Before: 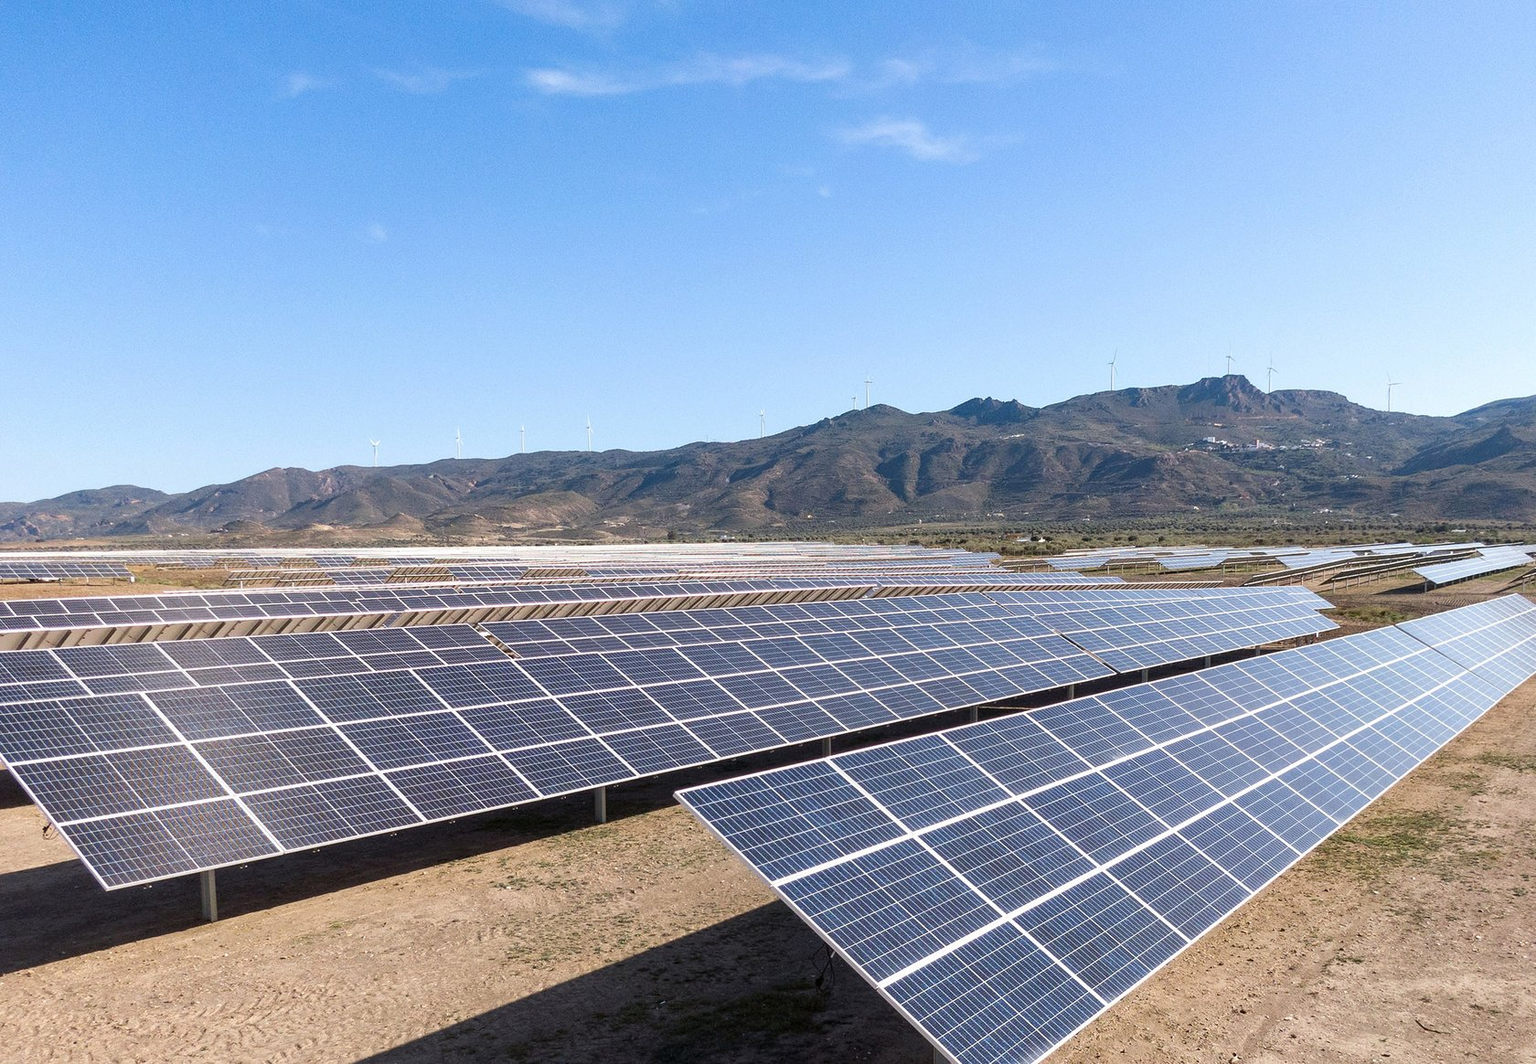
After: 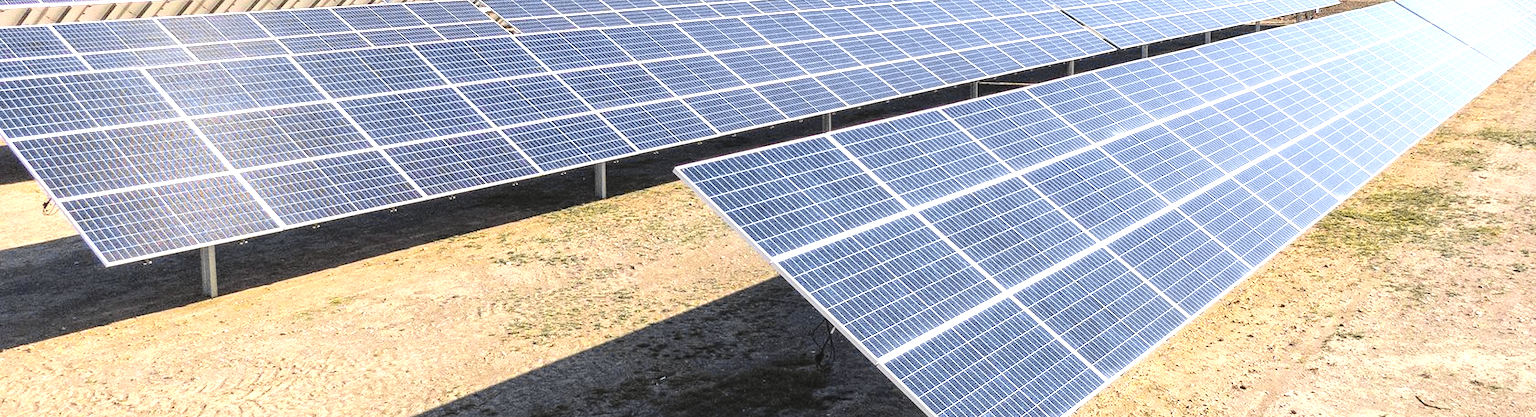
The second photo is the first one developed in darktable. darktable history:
crop and rotate: top 58.706%, bottom 1.971%
tone curve: curves: ch0 [(0, 0.01) (0.097, 0.07) (0.204, 0.173) (0.447, 0.517) (0.539, 0.624) (0.733, 0.791) (0.879, 0.898) (1, 0.98)]; ch1 [(0, 0) (0.393, 0.415) (0.447, 0.448) (0.485, 0.494) (0.523, 0.509) (0.545, 0.541) (0.574, 0.561) (0.648, 0.674) (1, 1)]; ch2 [(0, 0) (0.369, 0.388) (0.449, 0.431) (0.499, 0.5) (0.521, 0.51) (0.53, 0.54) (0.564, 0.569) (0.674, 0.735) (1, 1)], color space Lab, independent channels, preserve colors none
exposure: black level correction -0.005, exposure 1.004 EV, compensate highlight preservation false
local contrast: on, module defaults
